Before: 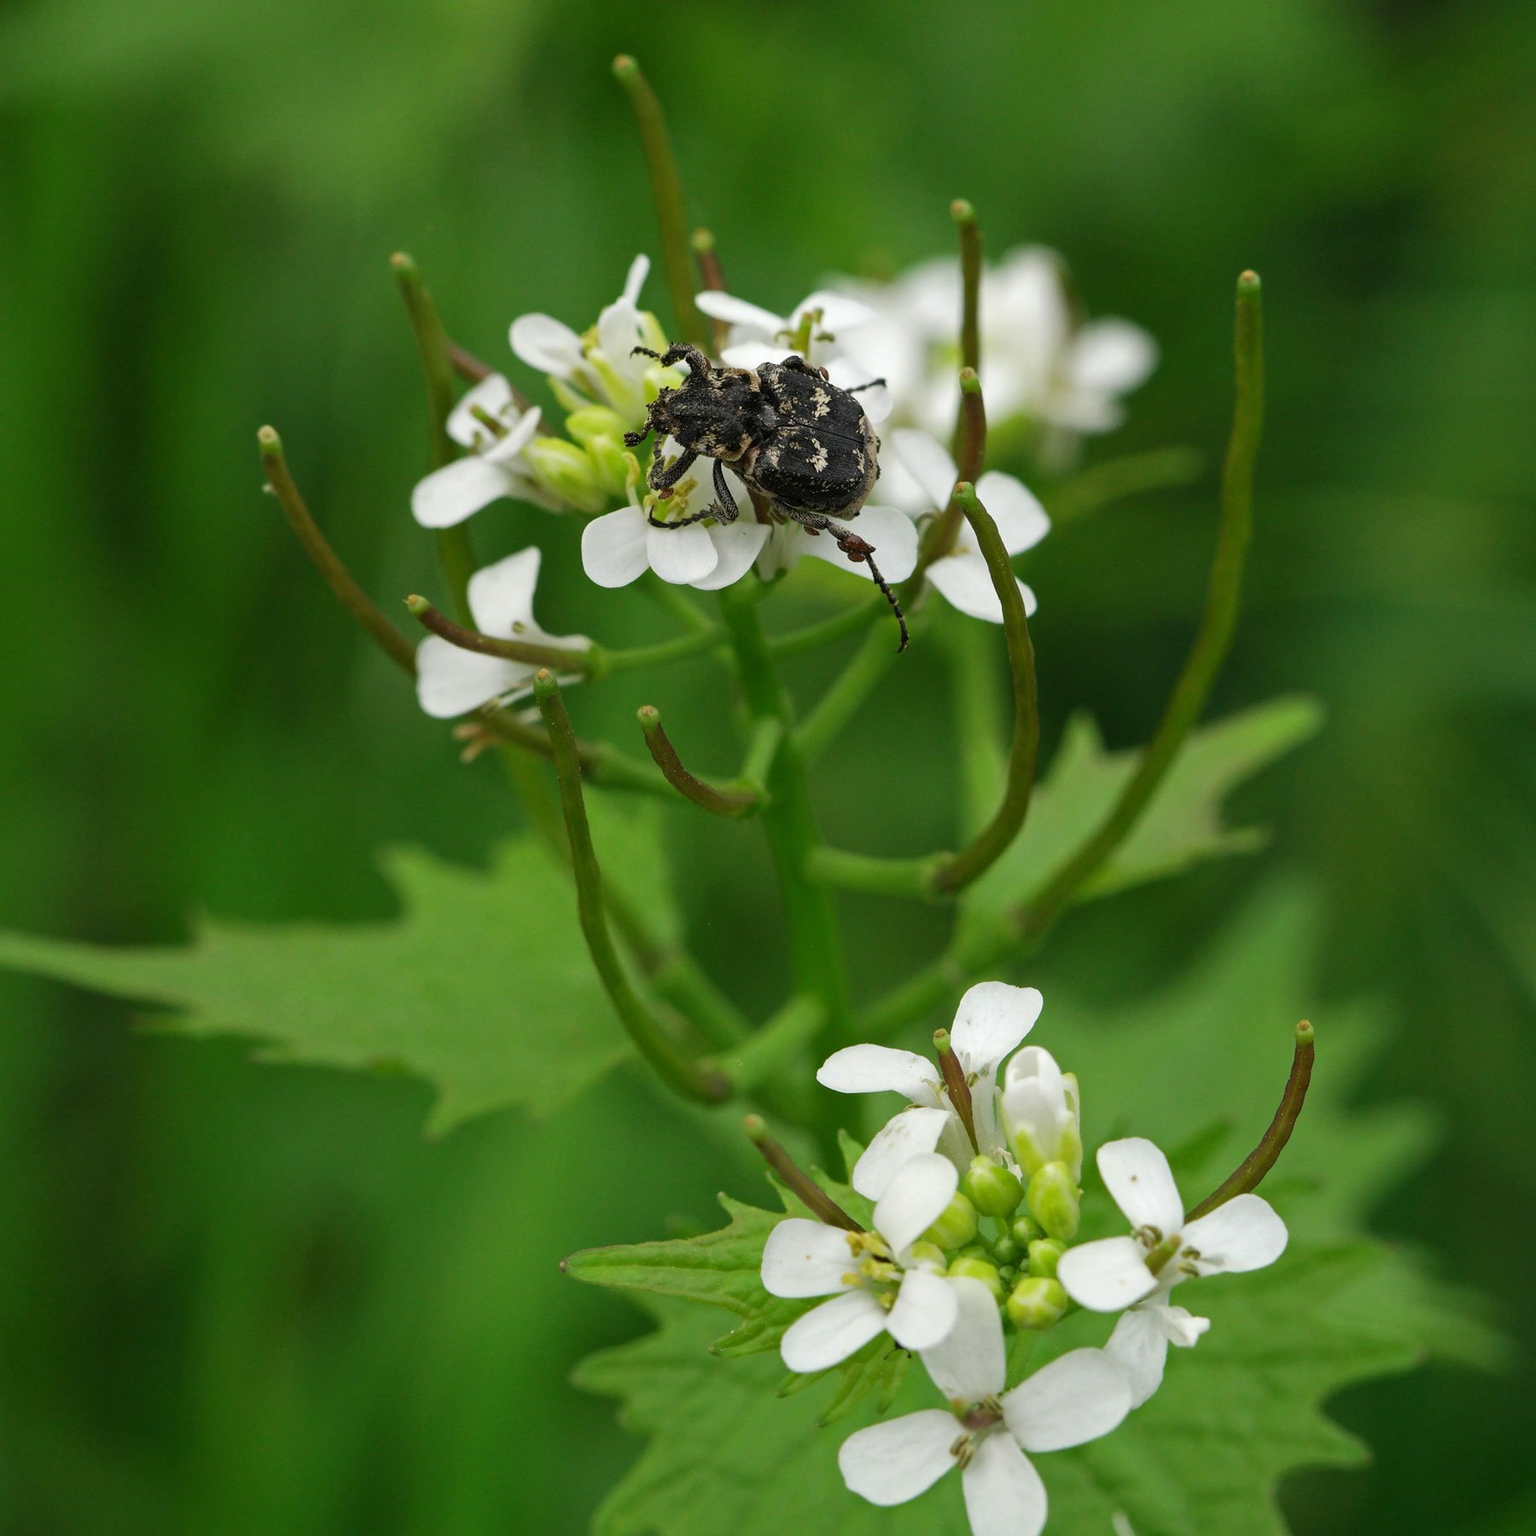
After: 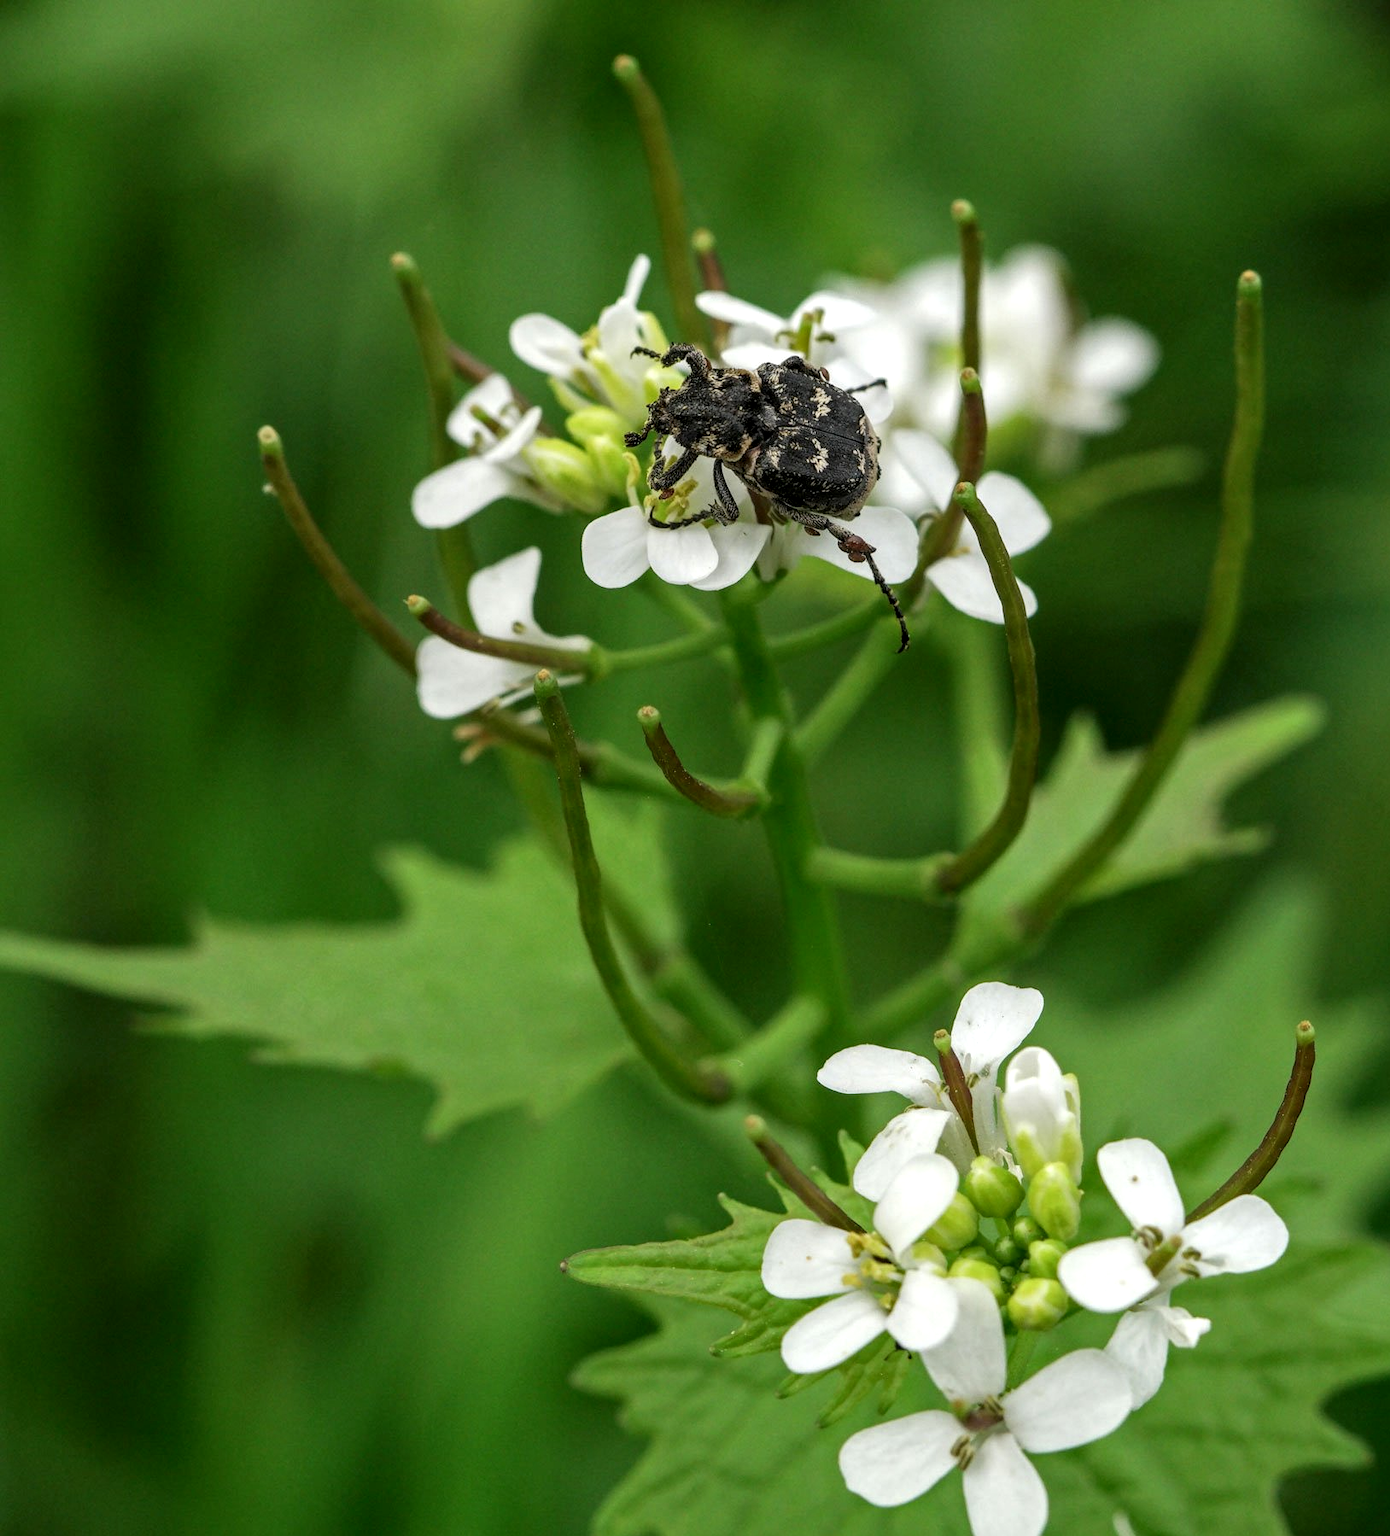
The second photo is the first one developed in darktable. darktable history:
local contrast: highlights 22%, detail 150%
crop: right 9.474%, bottom 0.037%
